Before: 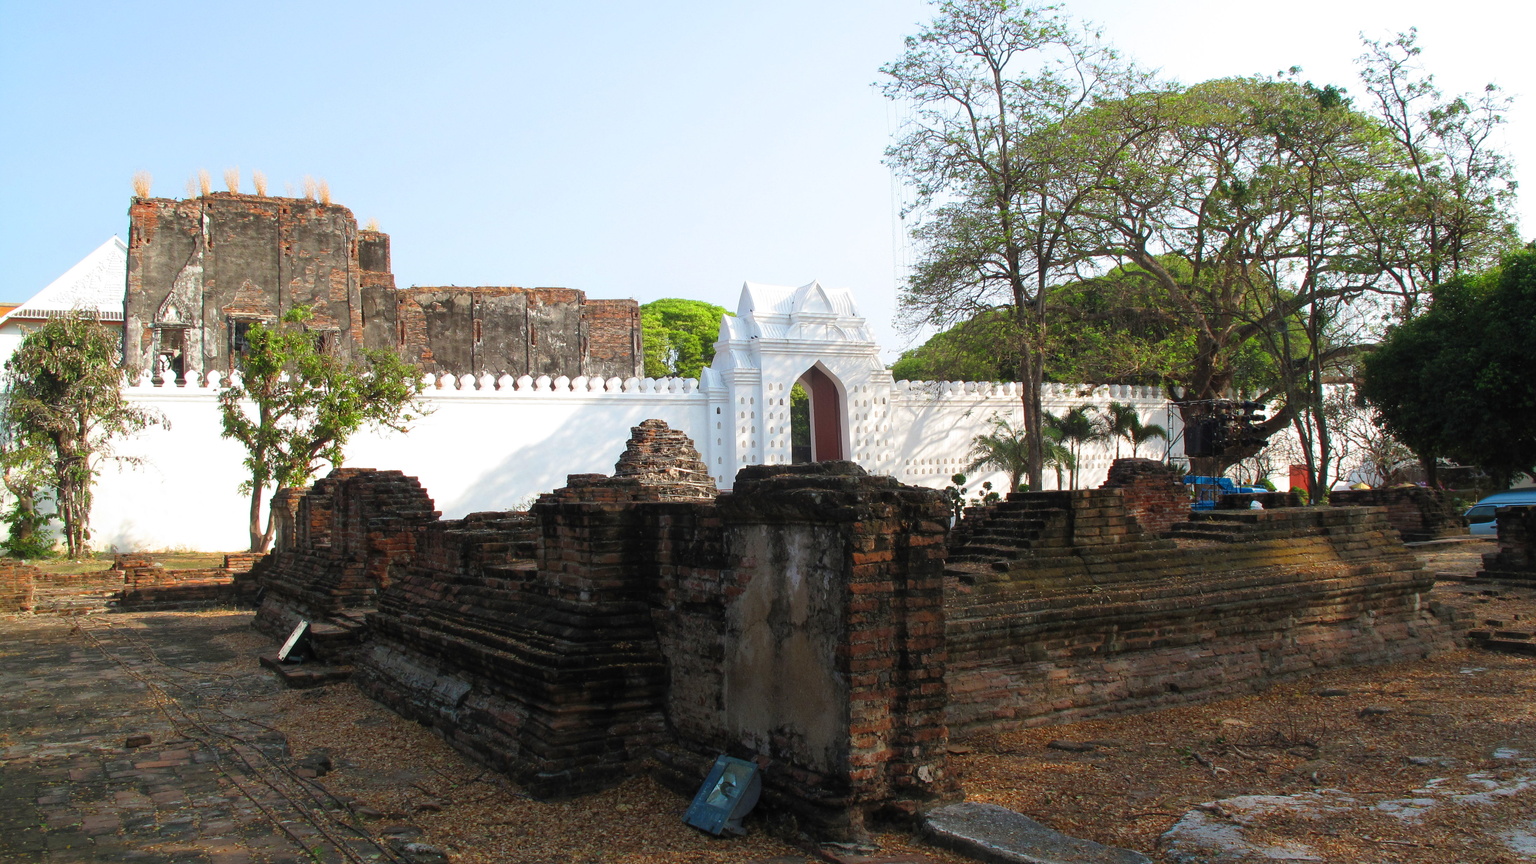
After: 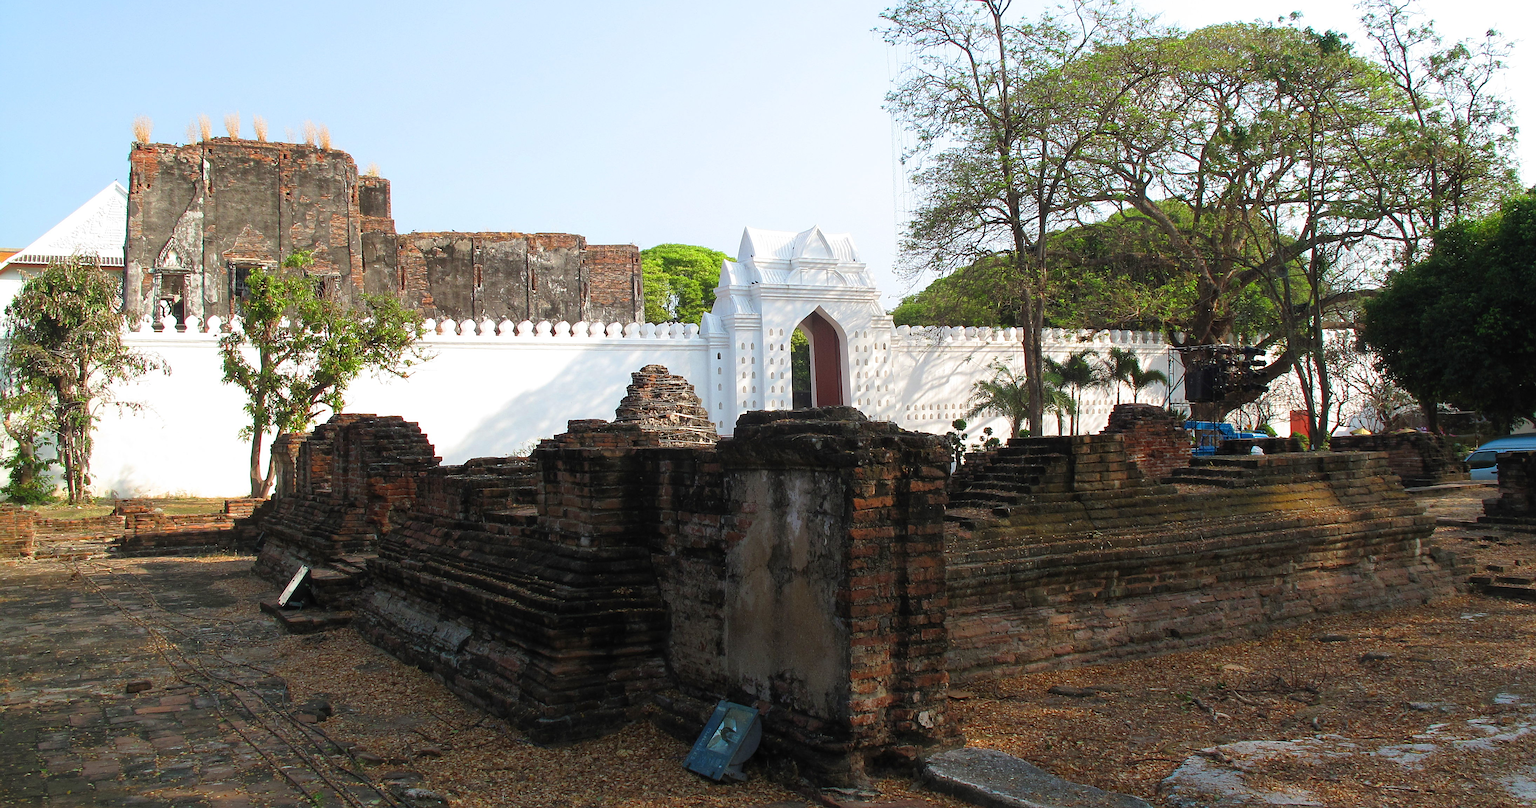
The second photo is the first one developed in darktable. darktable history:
crop and rotate: top 6.377%
sharpen: on, module defaults
